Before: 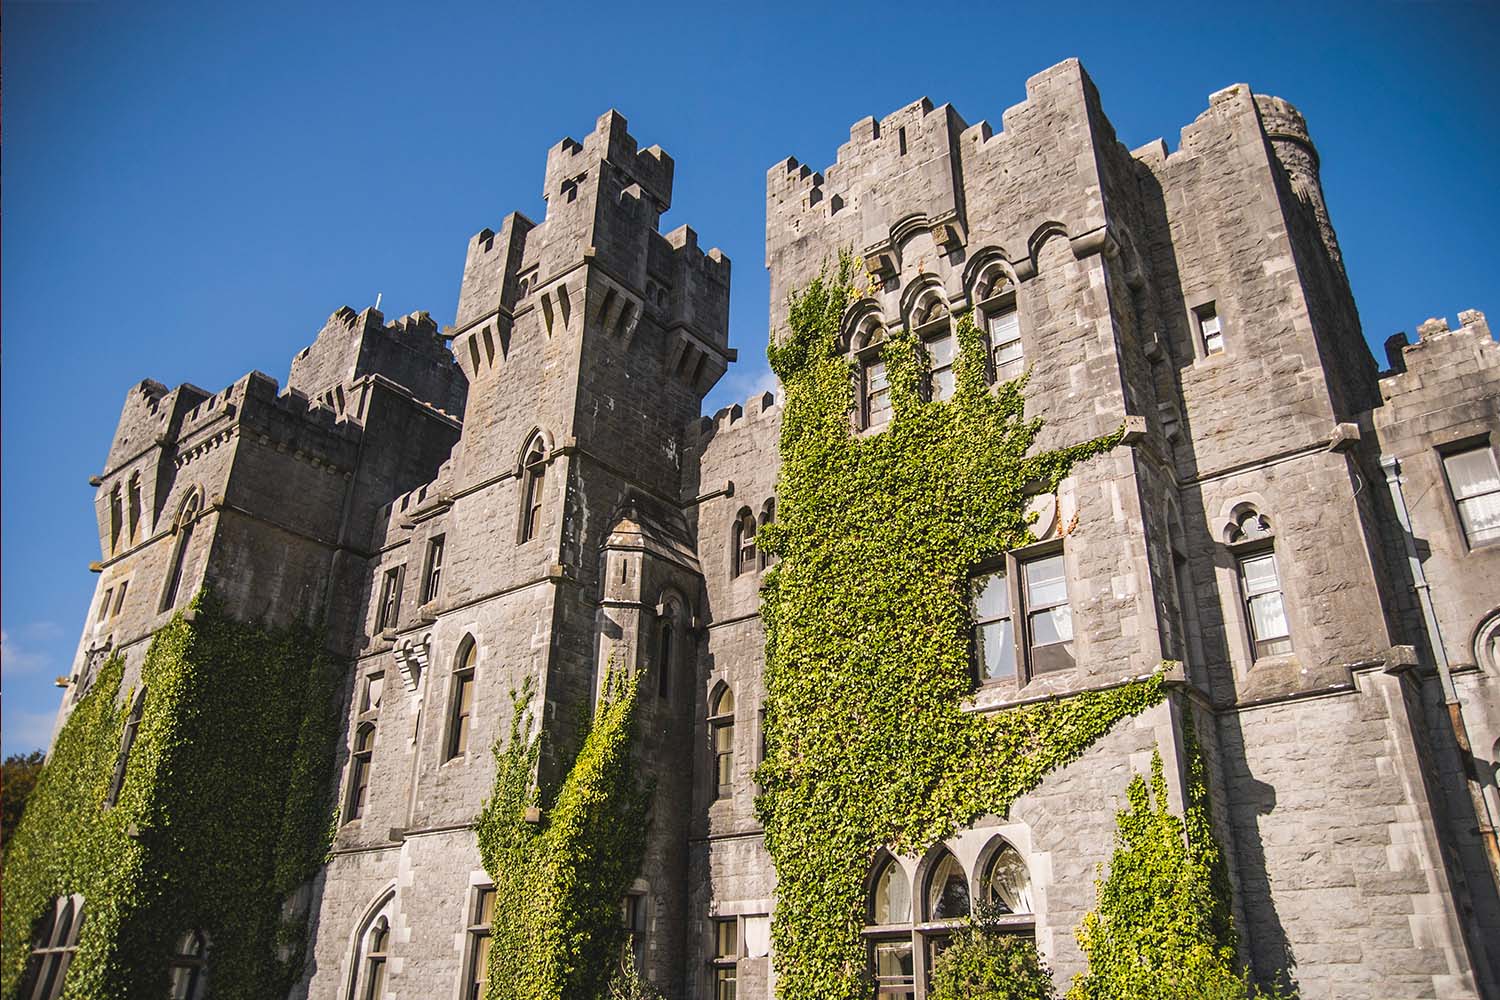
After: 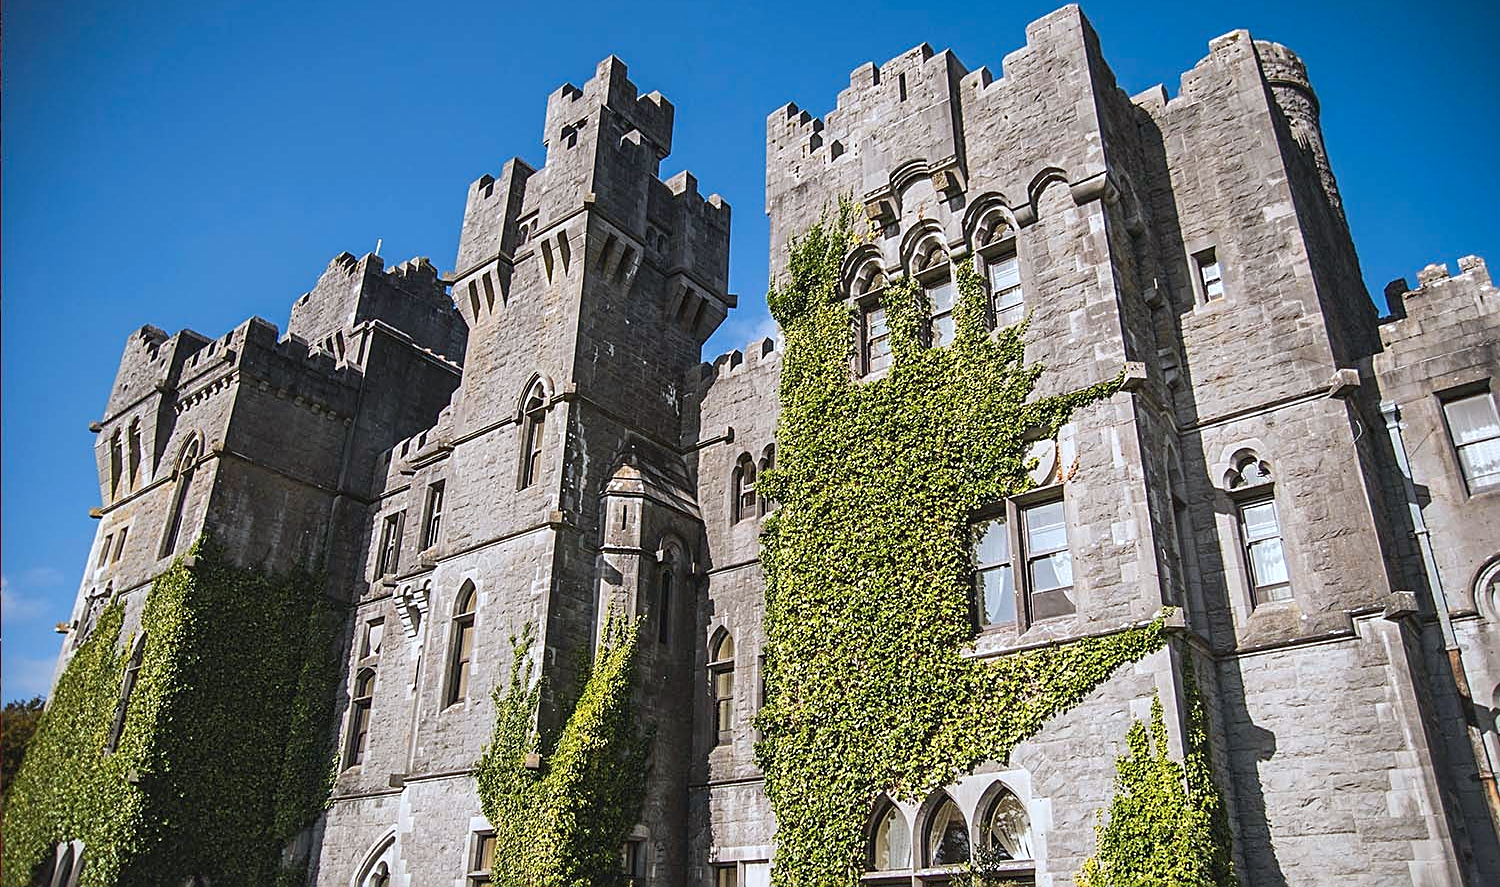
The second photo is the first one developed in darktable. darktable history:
crop and rotate: top 5.469%, bottom 5.747%
color correction: highlights a* -3.77, highlights b* -11.13
sharpen: amount 0.491
